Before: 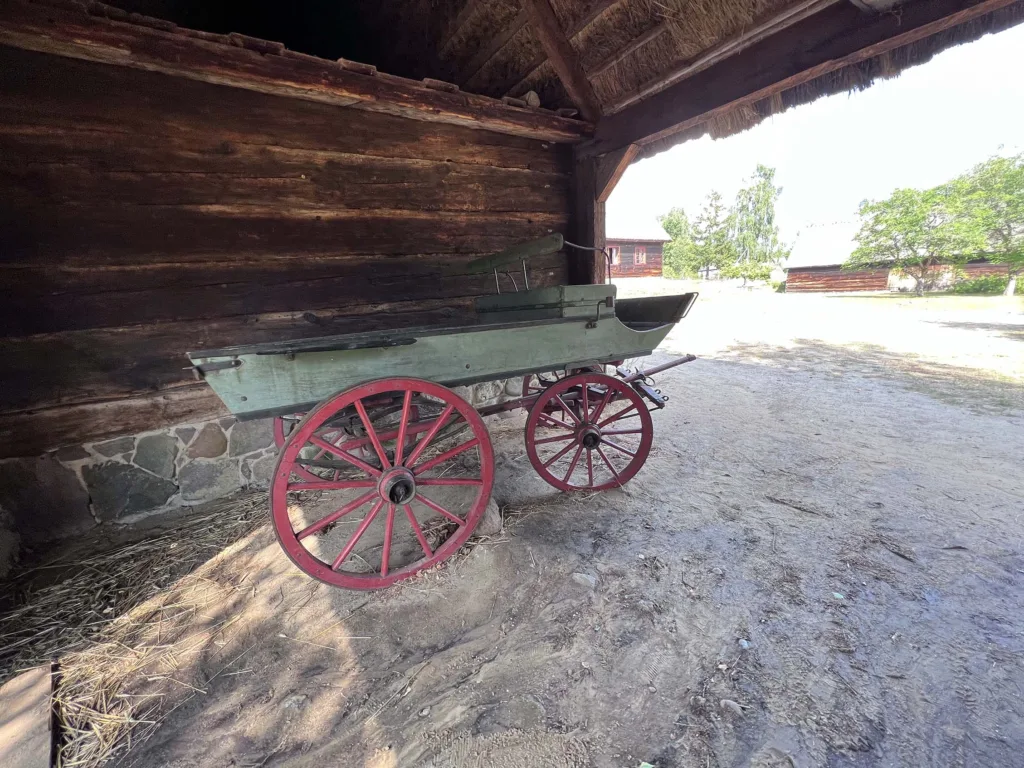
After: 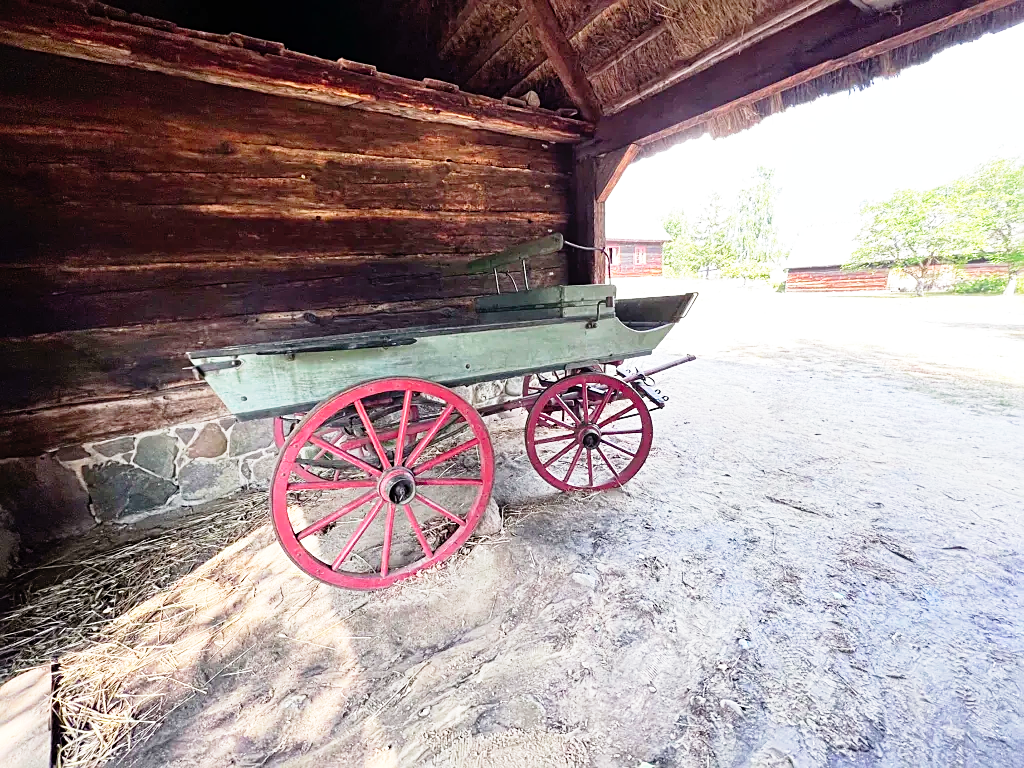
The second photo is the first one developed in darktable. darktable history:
sharpen: amount 0.55
base curve: curves: ch0 [(0, 0) (0.012, 0.01) (0.073, 0.168) (0.31, 0.711) (0.645, 0.957) (1, 1)], preserve colors none
